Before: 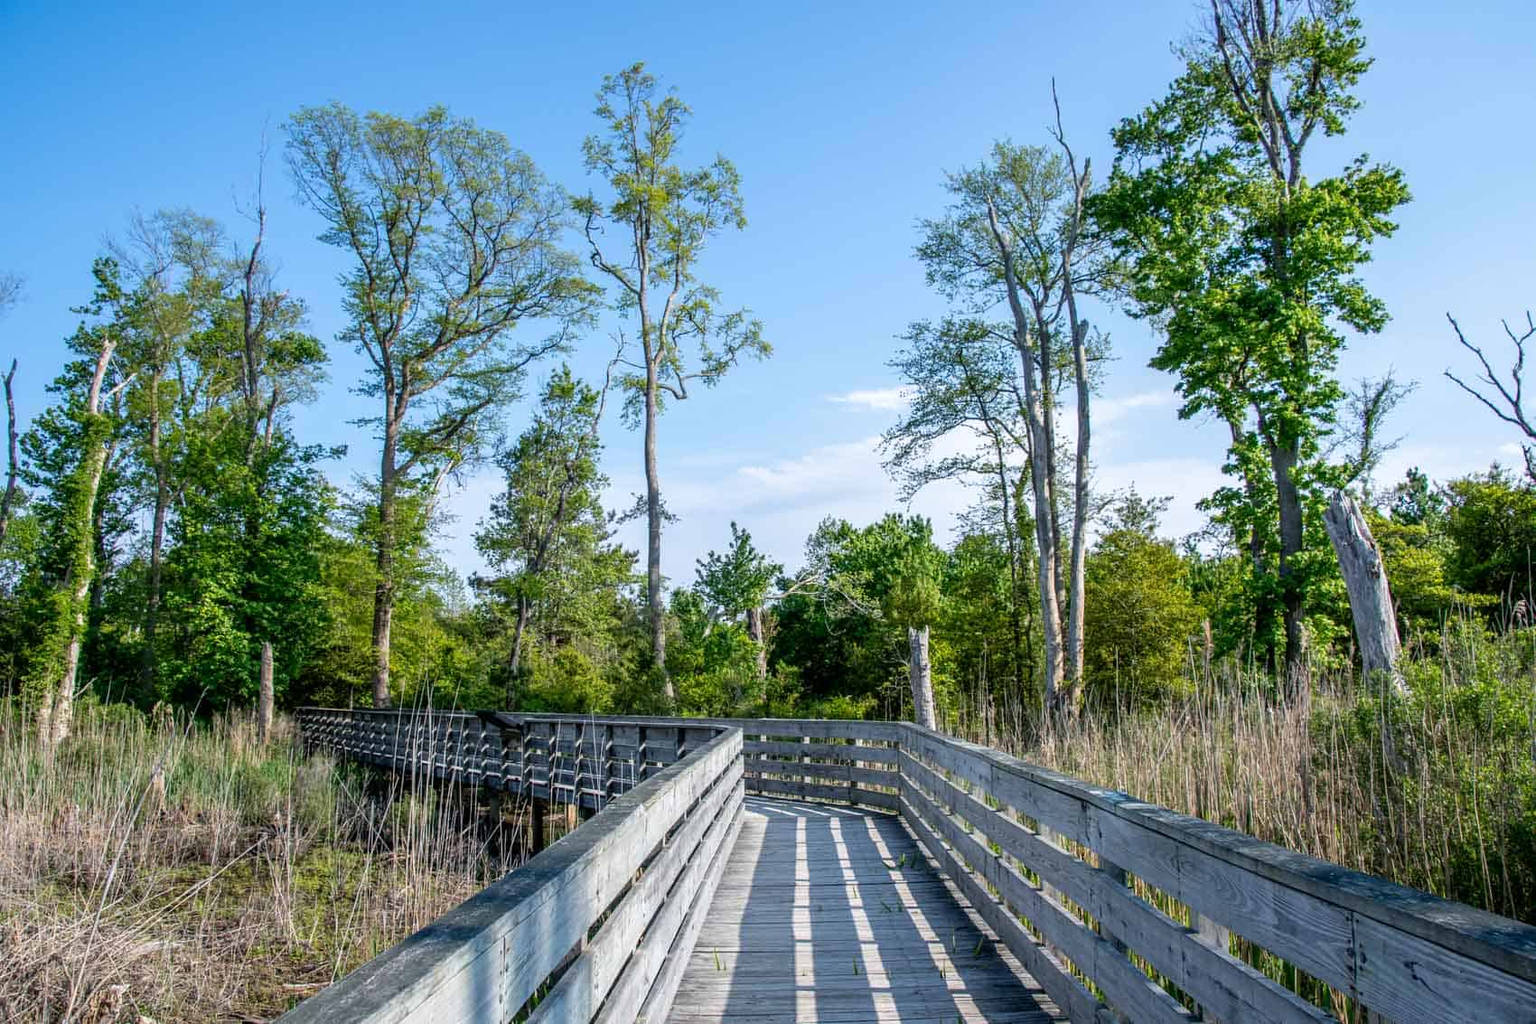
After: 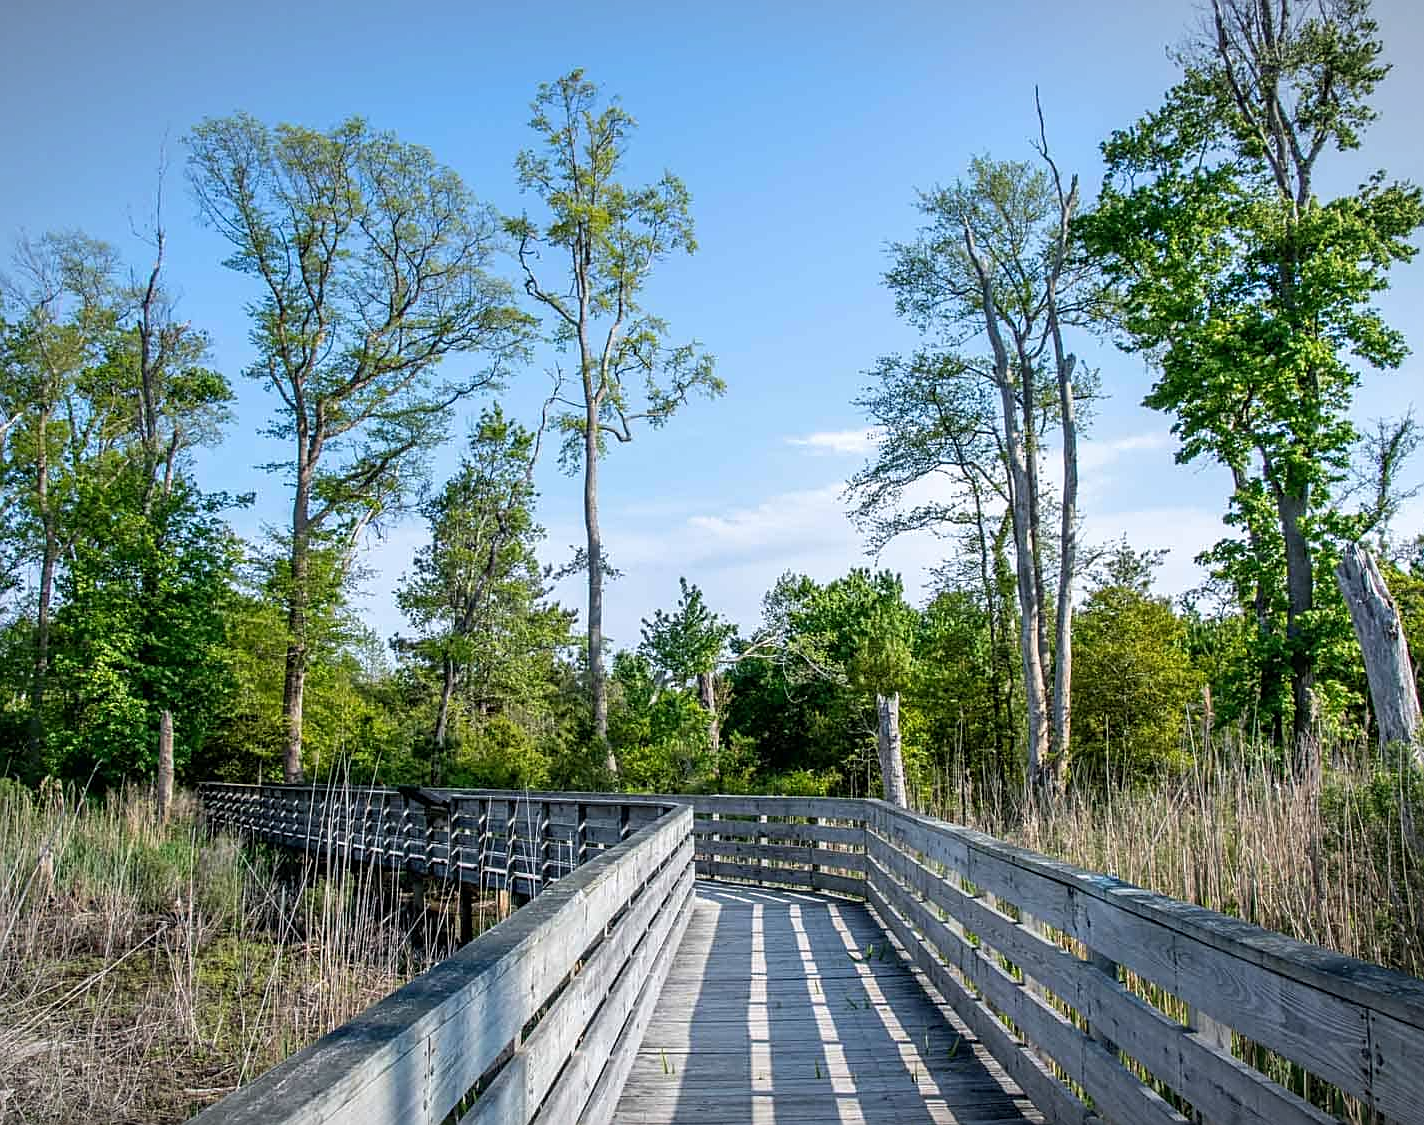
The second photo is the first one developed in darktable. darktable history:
crop: left 7.598%, right 7.873%
vignetting: fall-off start 100%, brightness -0.282, width/height ratio 1.31
sharpen: on, module defaults
